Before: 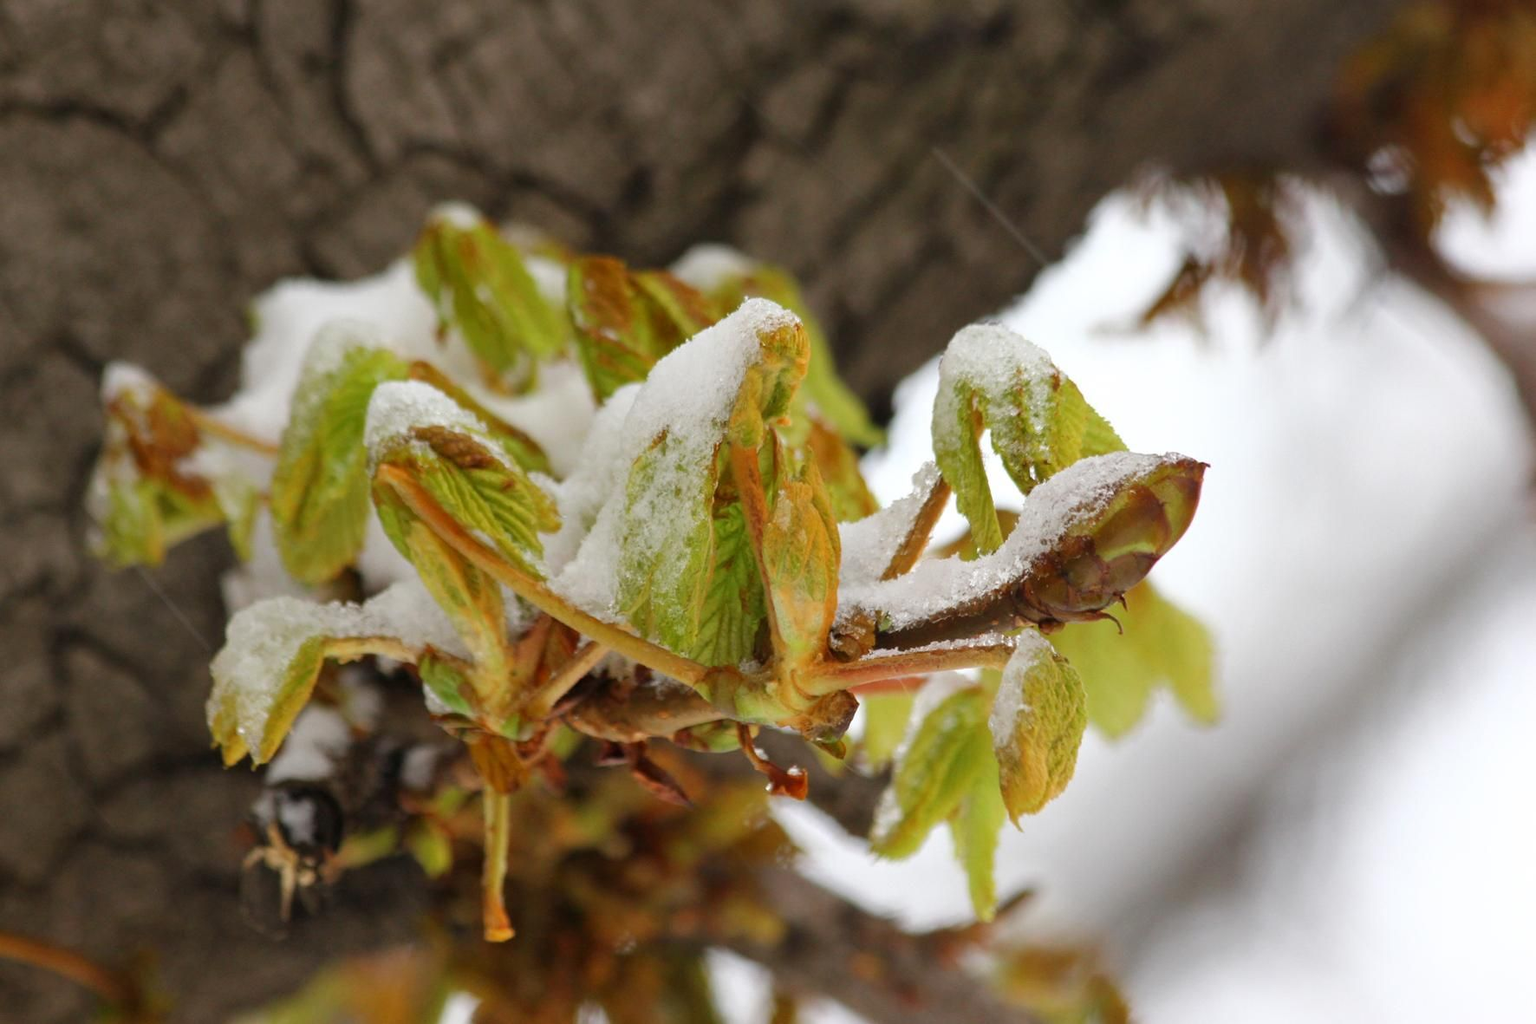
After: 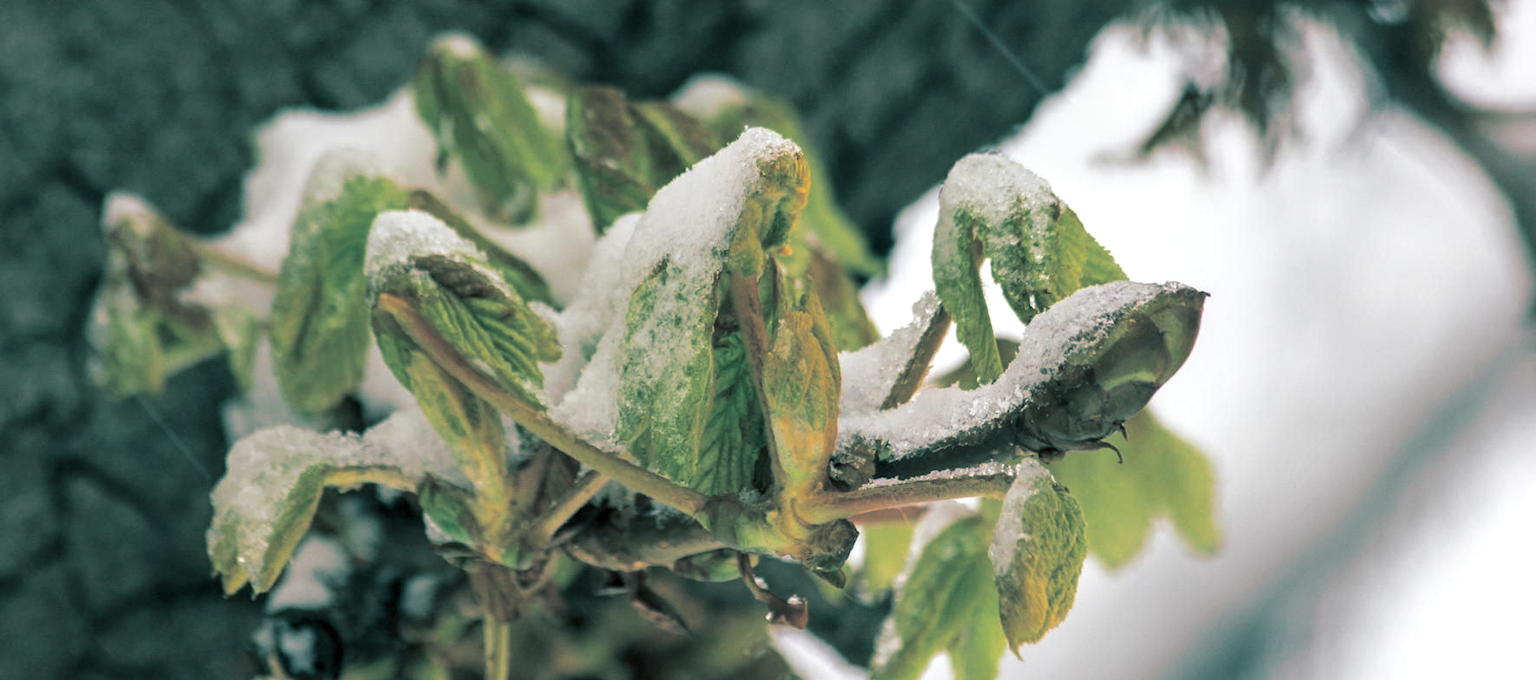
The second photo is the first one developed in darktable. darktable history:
crop: top 16.727%, bottom 16.727%
local contrast: on, module defaults
split-toning: shadows › hue 183.6°, shadows › saturation 0.52, highlights › hue 0°, highlights › saturation 0
